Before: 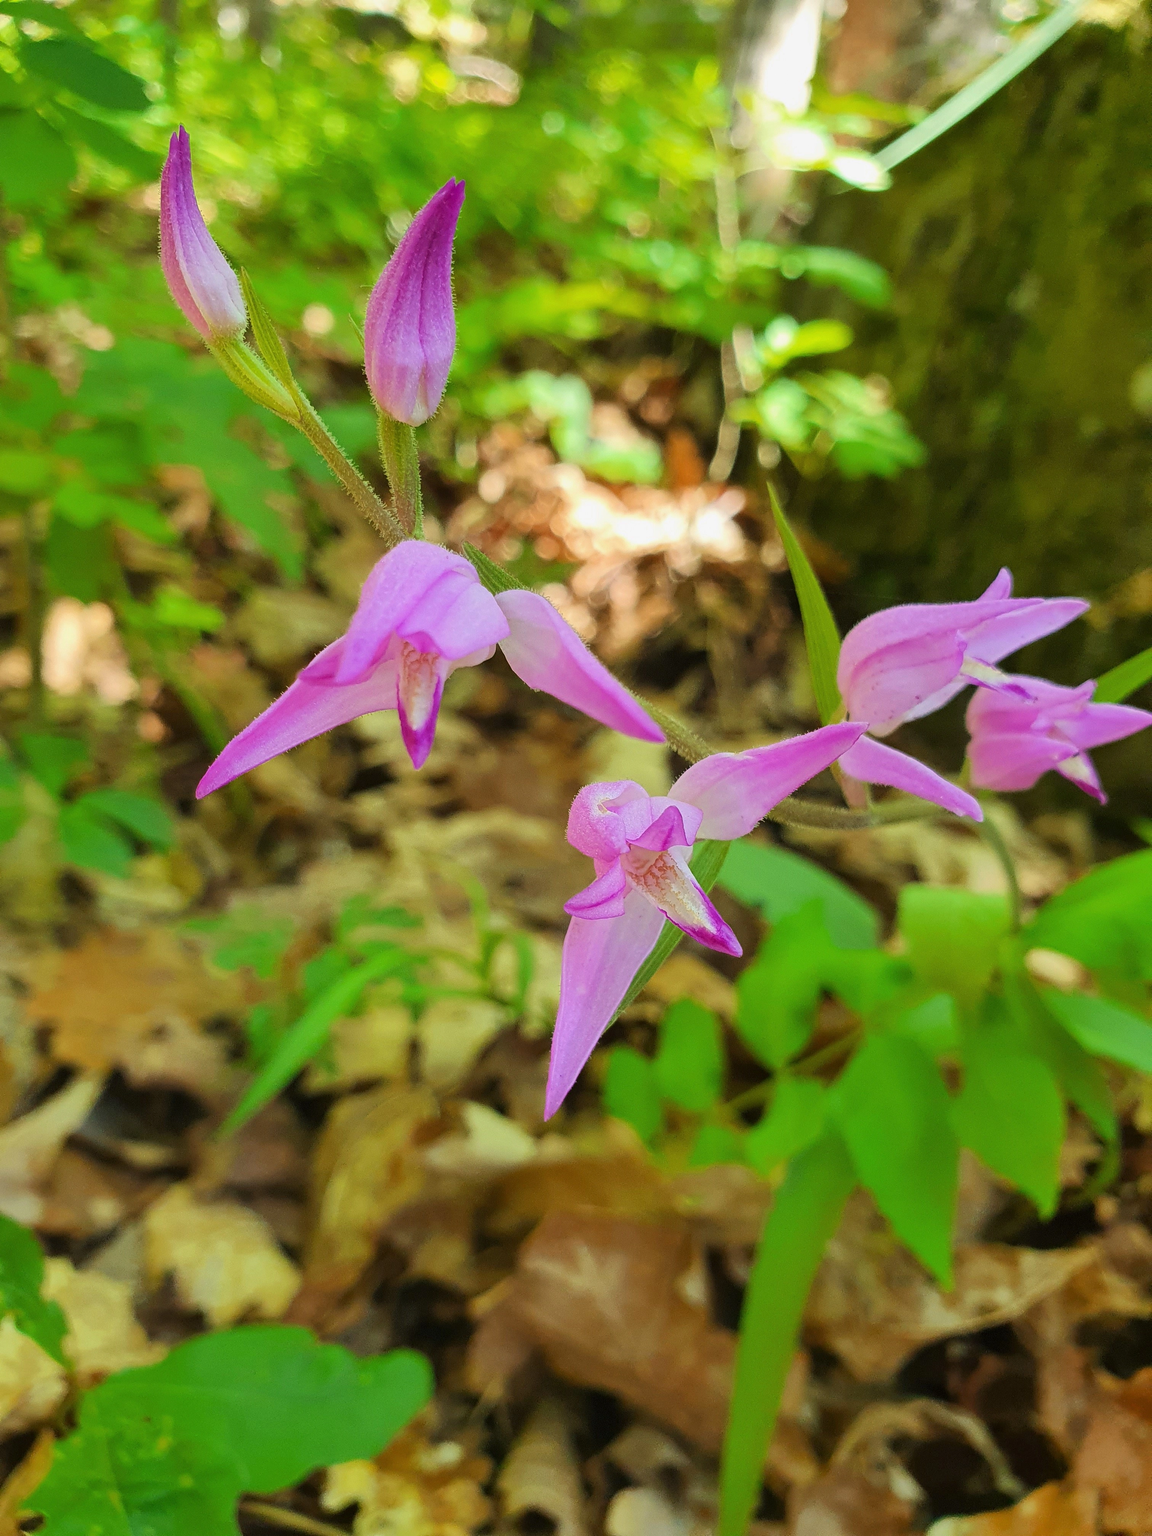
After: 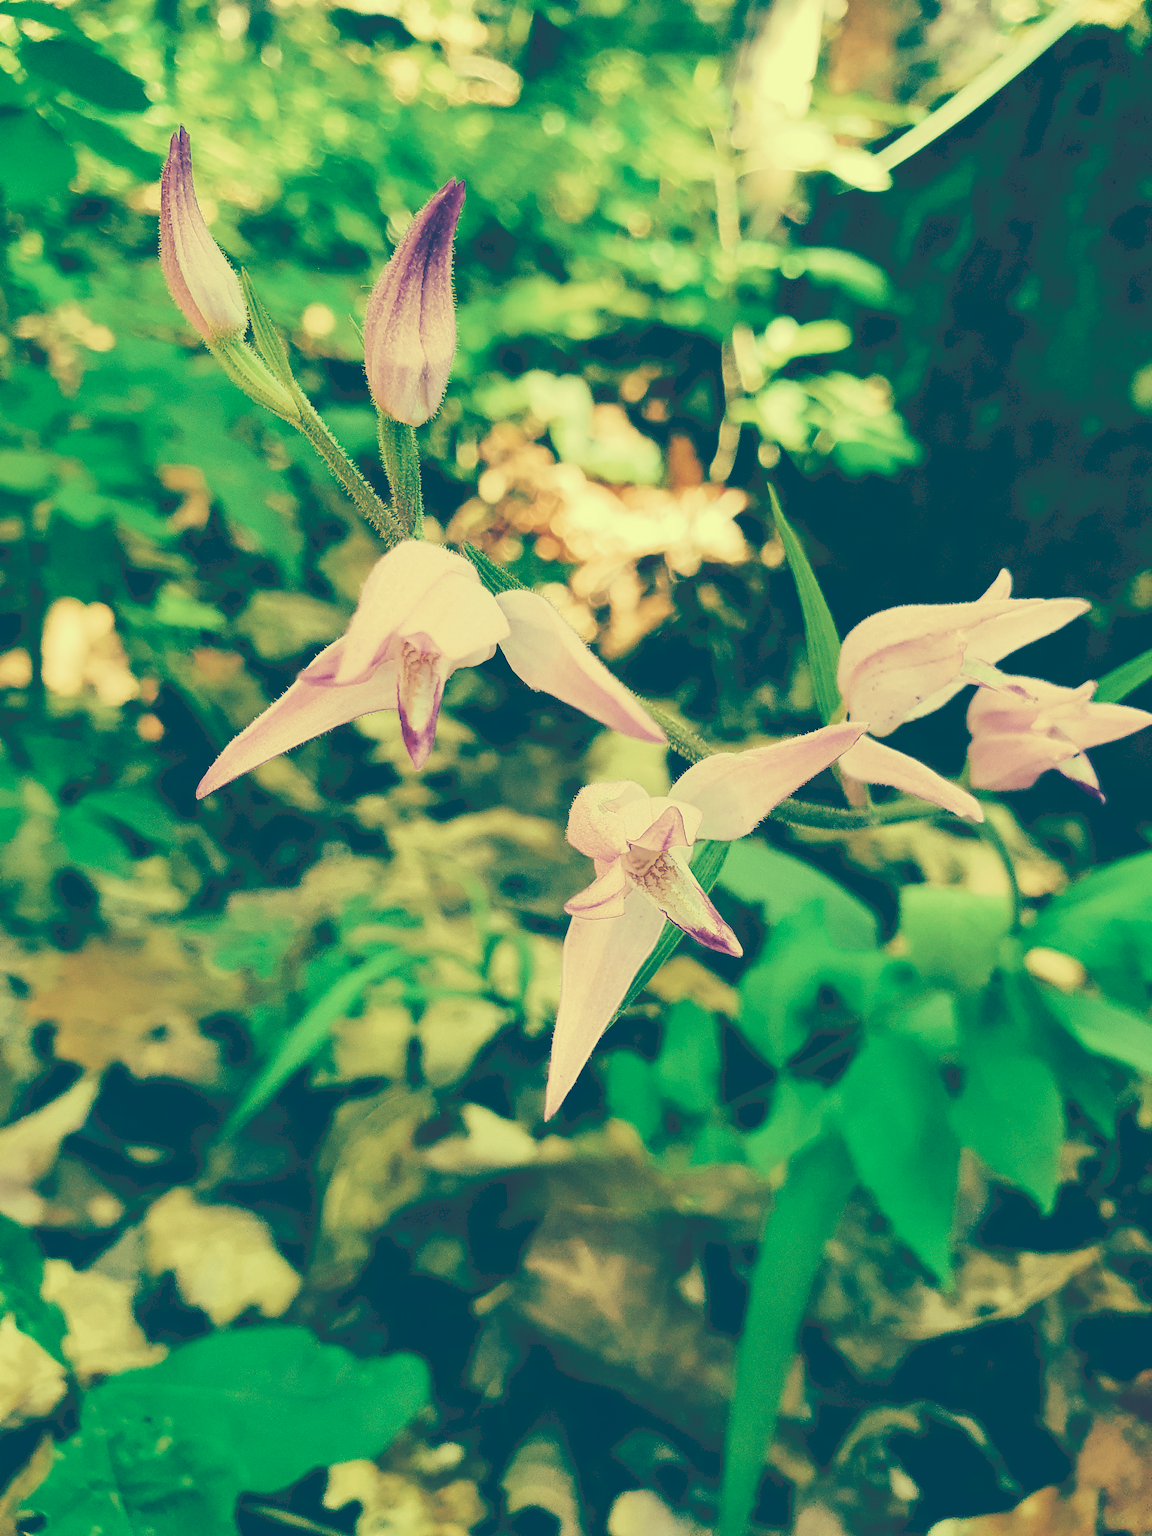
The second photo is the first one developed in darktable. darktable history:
tone curve: curves: ch0 [(0, 0) (0.003, 0.231) (0.011, 0.231) (0.025, 0.231) (0.044, 0.231) (0.069, 0.231) (0.1, 0.234) (0.136, 0.239) (0.177, 0.243) (0.224, 0.247) (0.277, 0.265) (0.335, 0.311) (0.399, 0.389) (0.468, 0.507) (0.543, 0.634) (0.623, 0.74) (0.709, 0.83) (0.801, 0.889) (0.898, 0.93) (1, 1)], preserve colors none
color look up table: target L [87.38, 86.47, 84.06, 67.89, 65.51, 62.35, 56.72, 47.71, 23.8, 22.16, 201.13, 76.98, 73.08, 69.24, 66.59, 50.25, 56.21, 45.47, 50.07, 44.47, 38.02, 22.67, 7.416, 16.07, 16.05, 92.55, 87.81, 71.14, 65.92, 83.49, 61.08, 58.17, 66.06, 49.78, 60.8, 41.58, 32.38, 23.88, 8.551, 37.68, 24.86, 9.294, 6.952, 89.13, 76.66, 71.19, 62.17, 52.44, 45.4], target a [-30.11, -38.99, -13.23, -23.67, -32.8, -41.83, -17.13, -24.8, -59.94, -56.05, 0, 9.478, 7.113, -5.214, 19.48, -2.772, 29.62, -4.219, 24.41, 8.861, 21.46, -57.41, -13.51, -40.53, -40.48, -9.201, -5.167, 0.393, 21.45, 1.335, -4.787, 1.729, -7.004, 24.05, 9.997, -5.066, -1.253, -59.13, -16.41, 8.497, -59.72, -19.42, -9.452, -31.1, -26.28, -16.63, -30.57, -13.16, -19.8], target b [52.55, 49.29, 46.91, 27.83, 20.06, 26.22, 24.3, 10.3, -19.77, -23.02, -0.001, 36.58, 41.2, 25.8, 30.99, 11.06, 25.28, 1.858, 13.82, 11.35, -4.022, -21.57, -48.06, -33.98, -34.01, 54.43, 47.01, 26.8, 20.2, 40.52, 11.95, 7.844, 10.79, -0.718, 7.6, -20.34, -16.74, -22.54, -48.58, -25.19, -25.5, -46.18, -54.77, 48.27, 29.25, 25.47, 11.93, -3.627, -1.451], num patches 49
